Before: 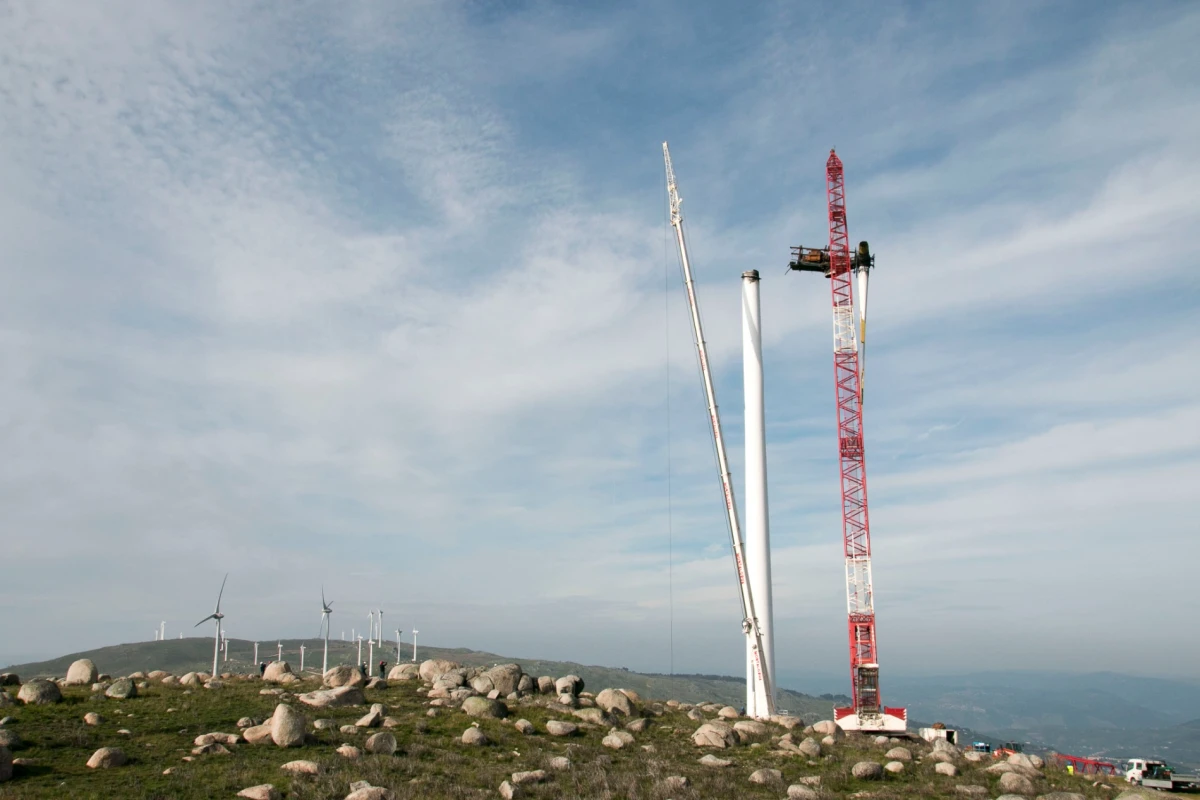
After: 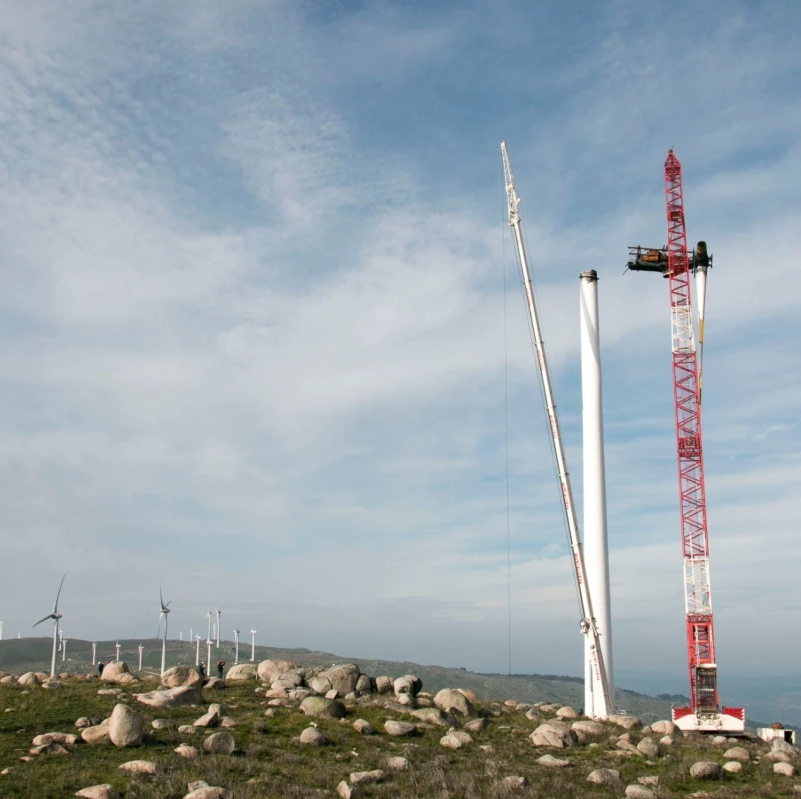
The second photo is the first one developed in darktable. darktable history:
crop and rotate: left 13.519%, right 19.701%
